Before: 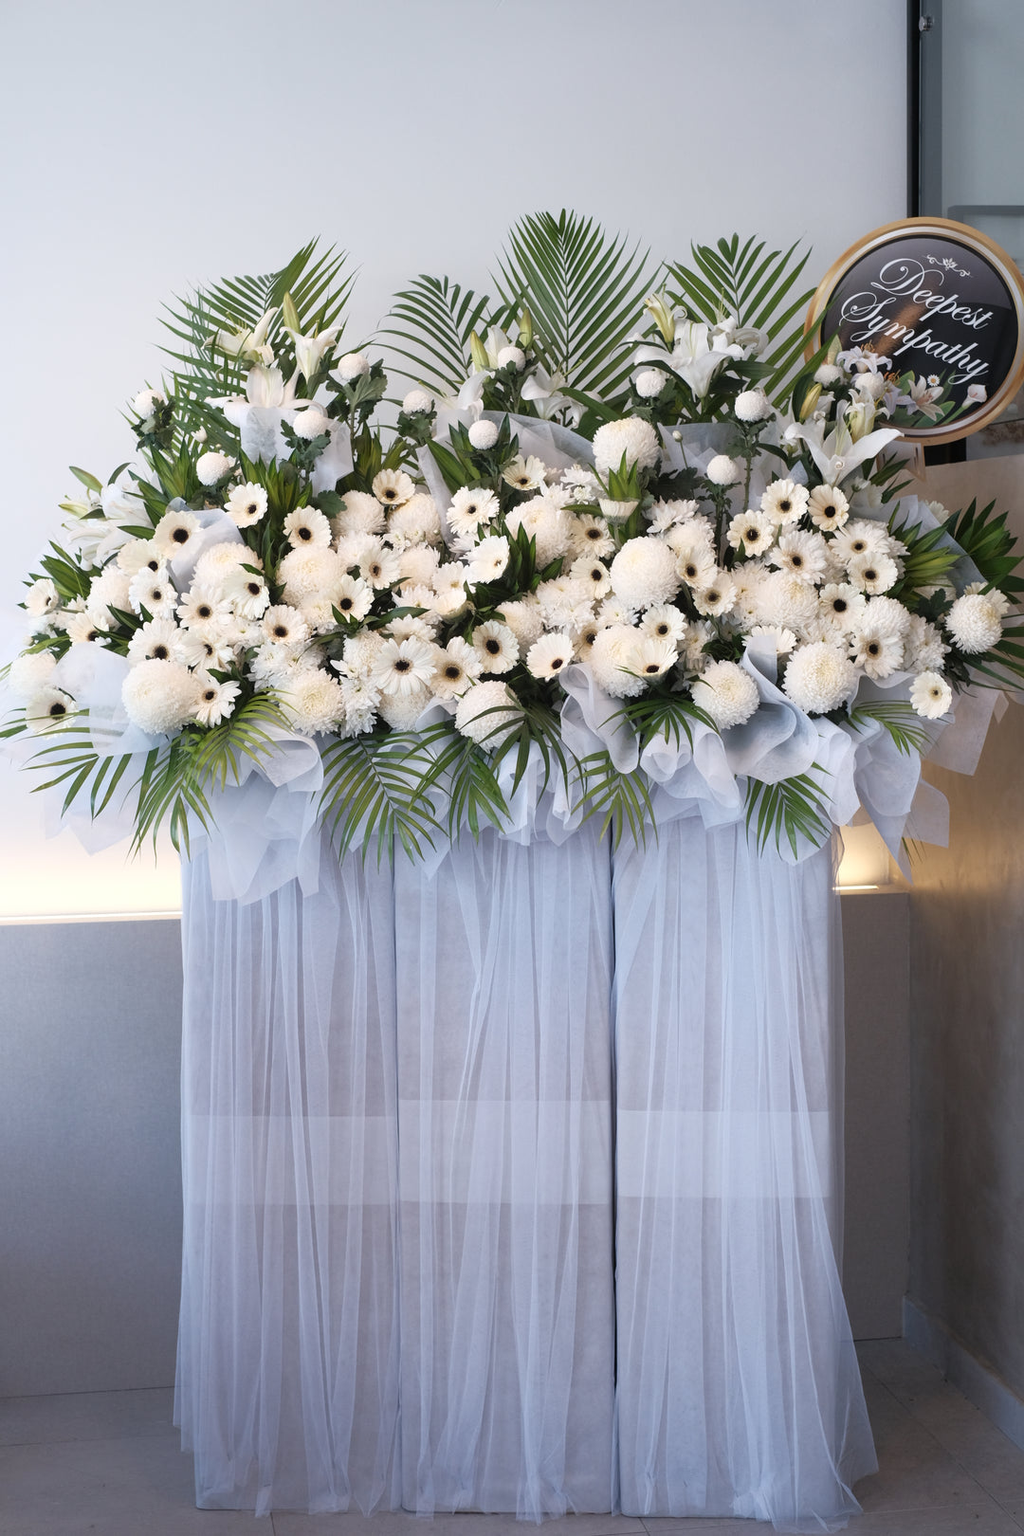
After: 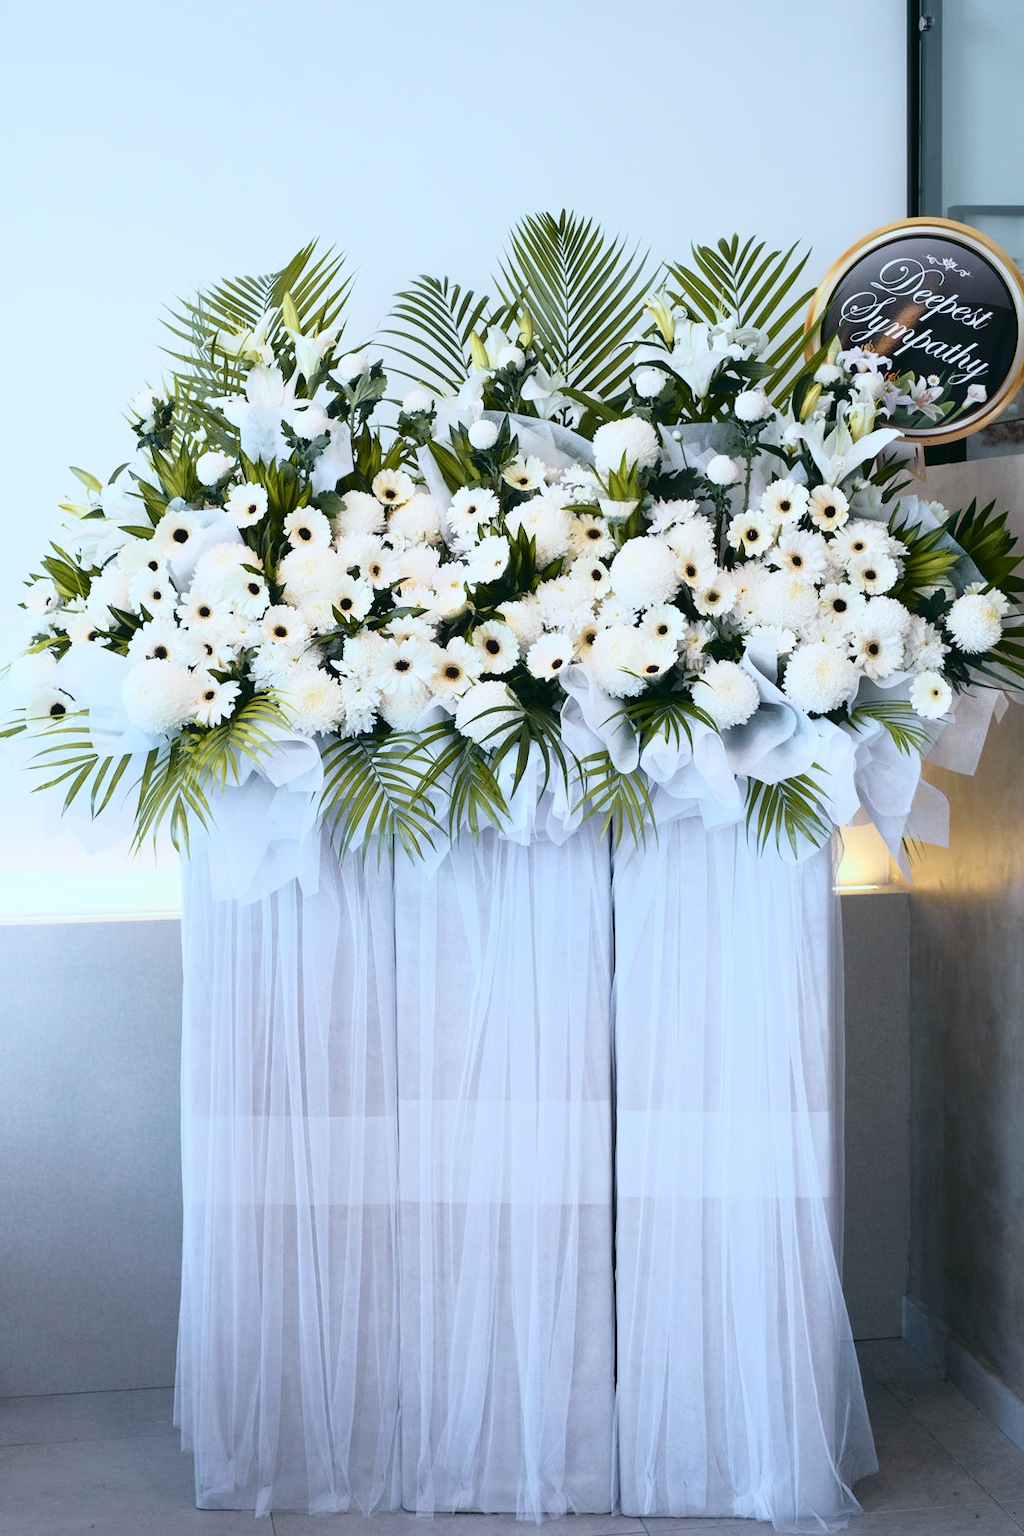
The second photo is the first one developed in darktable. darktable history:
tone equalizer: on, module defaults
tone curve: curves: ch0 [(0, 0.036) (0.037, 0.042) (0.184, 0.146) (0.438, 0.521) (0.54, 0.668) (0.698, 0.835) (0.856, 0.92) (1, 0.98)]; ch1 [(0, 0) (0.393, 0.415) (0.447, 0.448) (0.482, 0.459) (0.509, 0.496) (0.527, 0.525) (0.571, 0.602) (0.619, 0.671) (0.715, 0.729) (1, 1)]; ch2 [(0, 0) (0.369, 0.388) (0.449, 0.454) (0.499, 0.5) (0.521, 0.517) (0.53, 0.544) (0.561, 0.607) (0.674, 0.735) (1, 1)], color space Lab, independent channels, preserve colors none
white balance: red 0.954, blue 1.079
